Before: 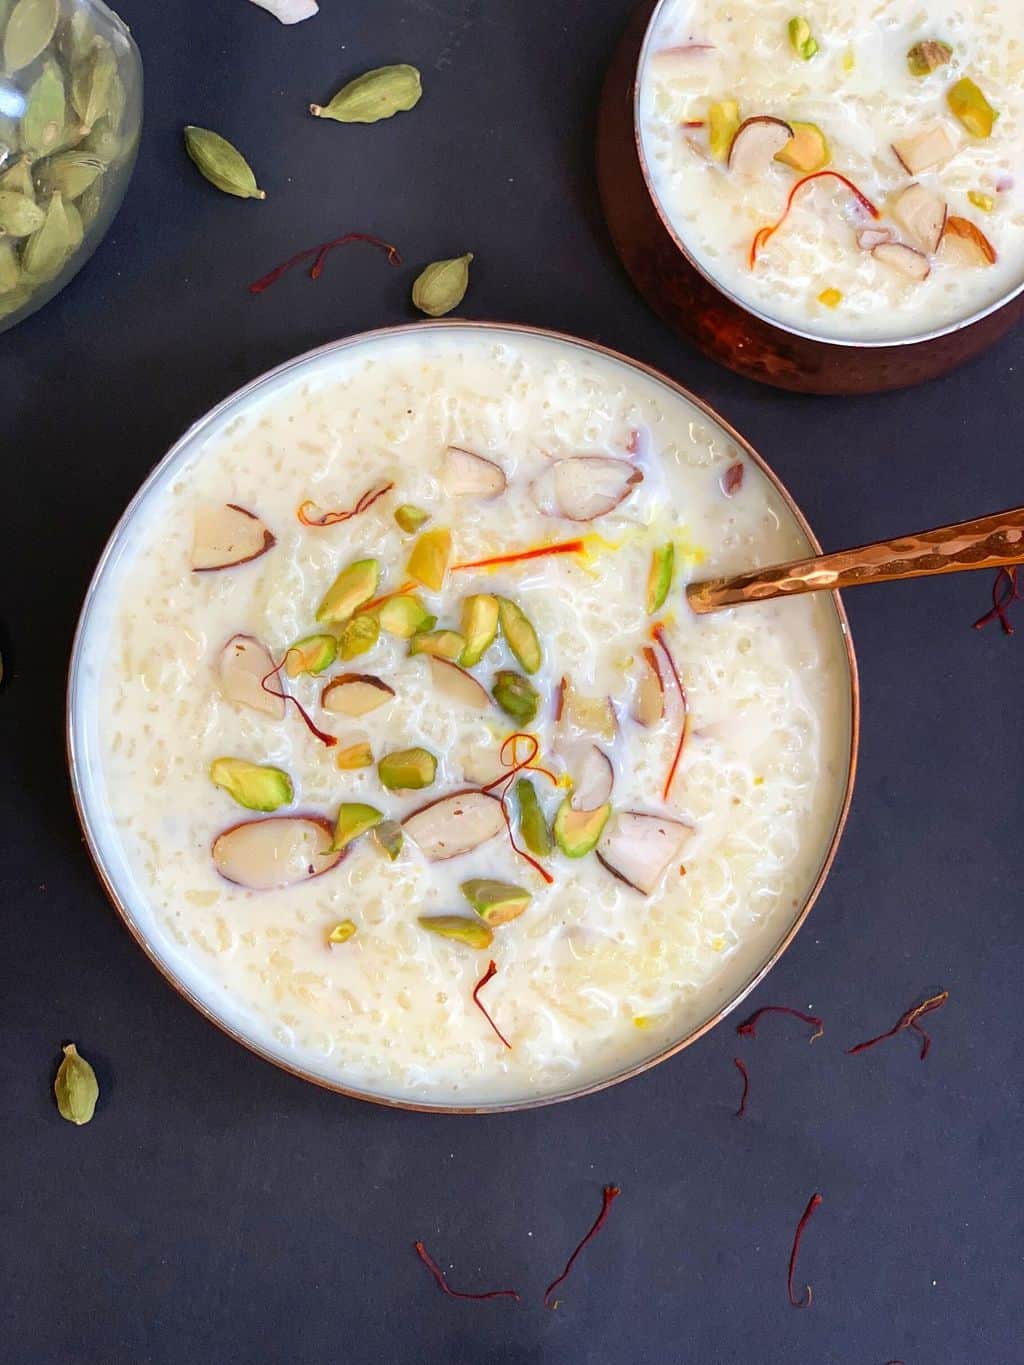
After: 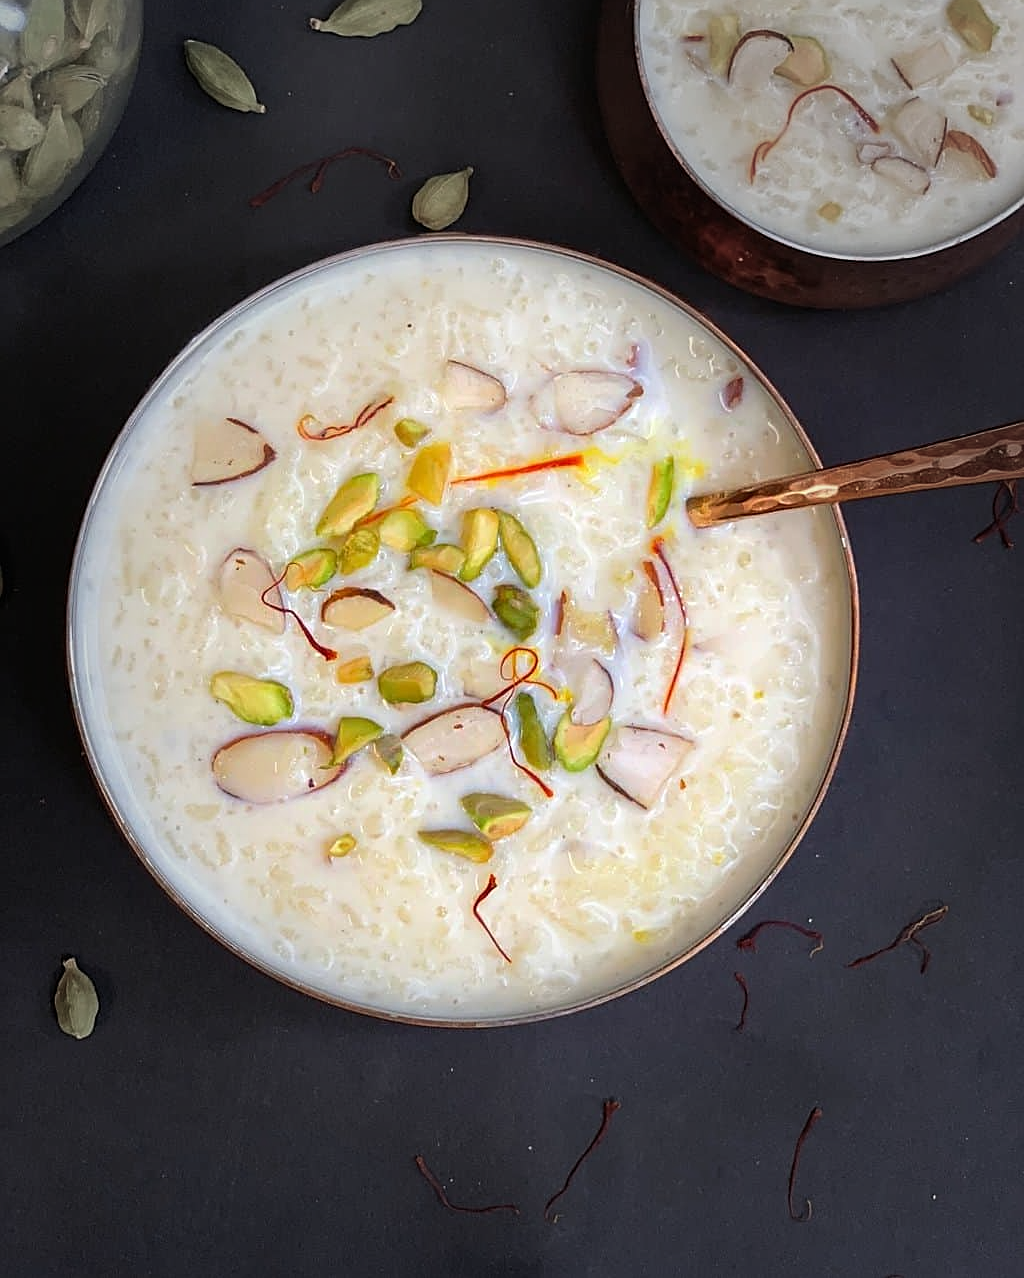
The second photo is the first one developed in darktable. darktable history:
crop and rotate: top 6.319%
sharpen: on, module defaults
vignetting: fall-off start 39.22%, fall-off radius 40.98%
